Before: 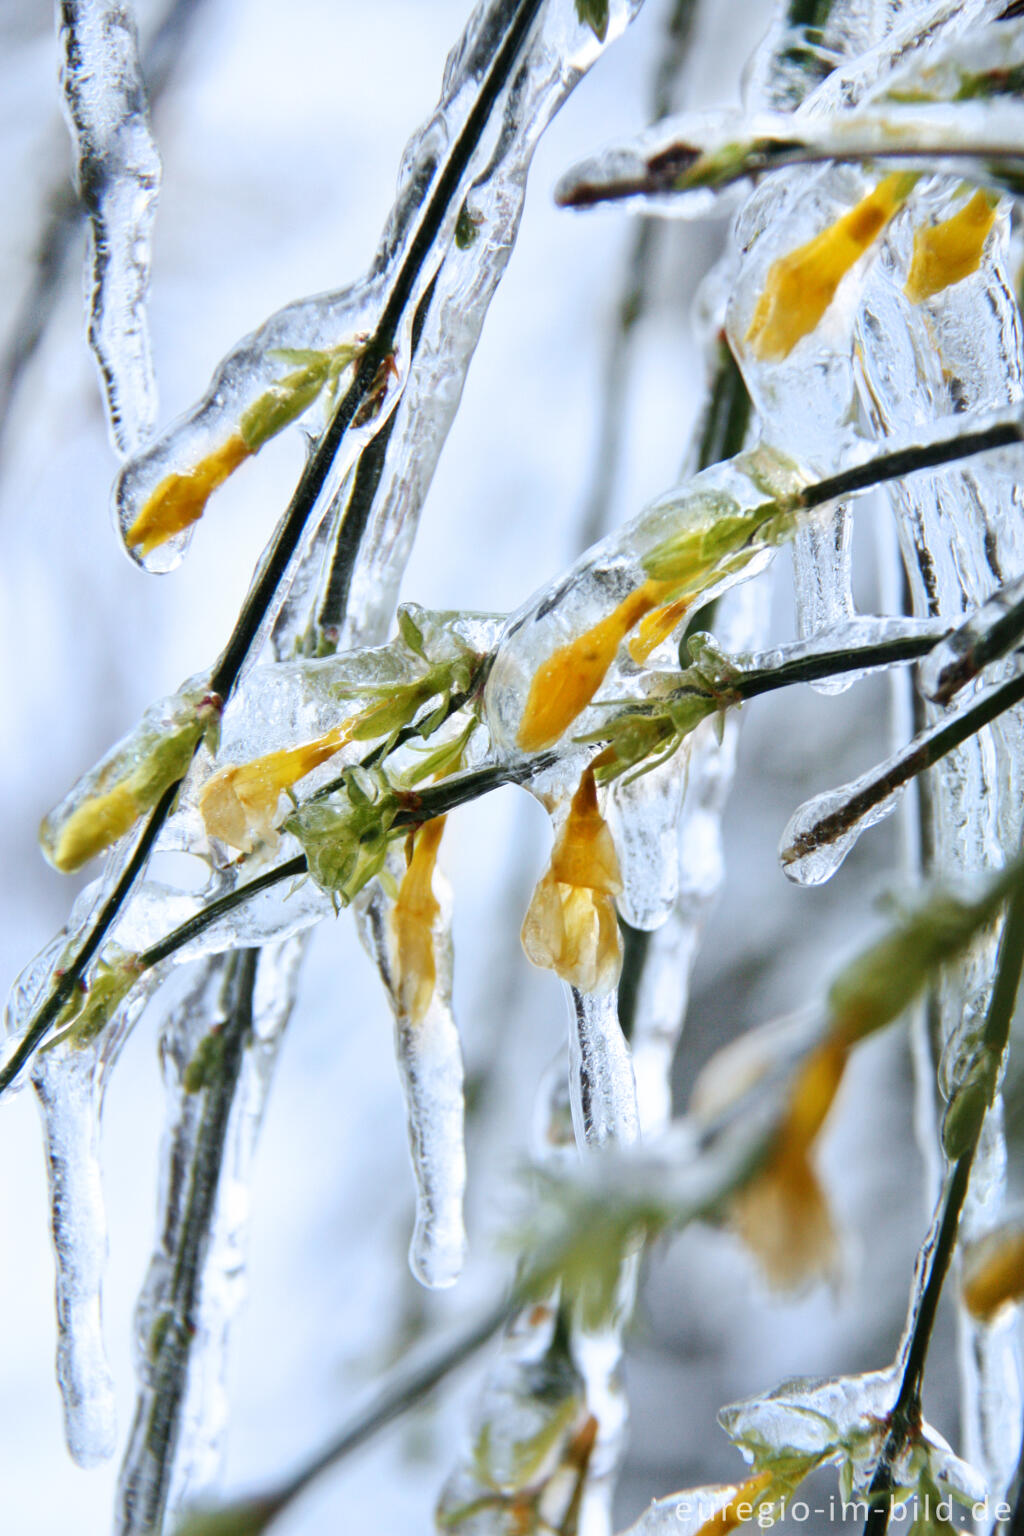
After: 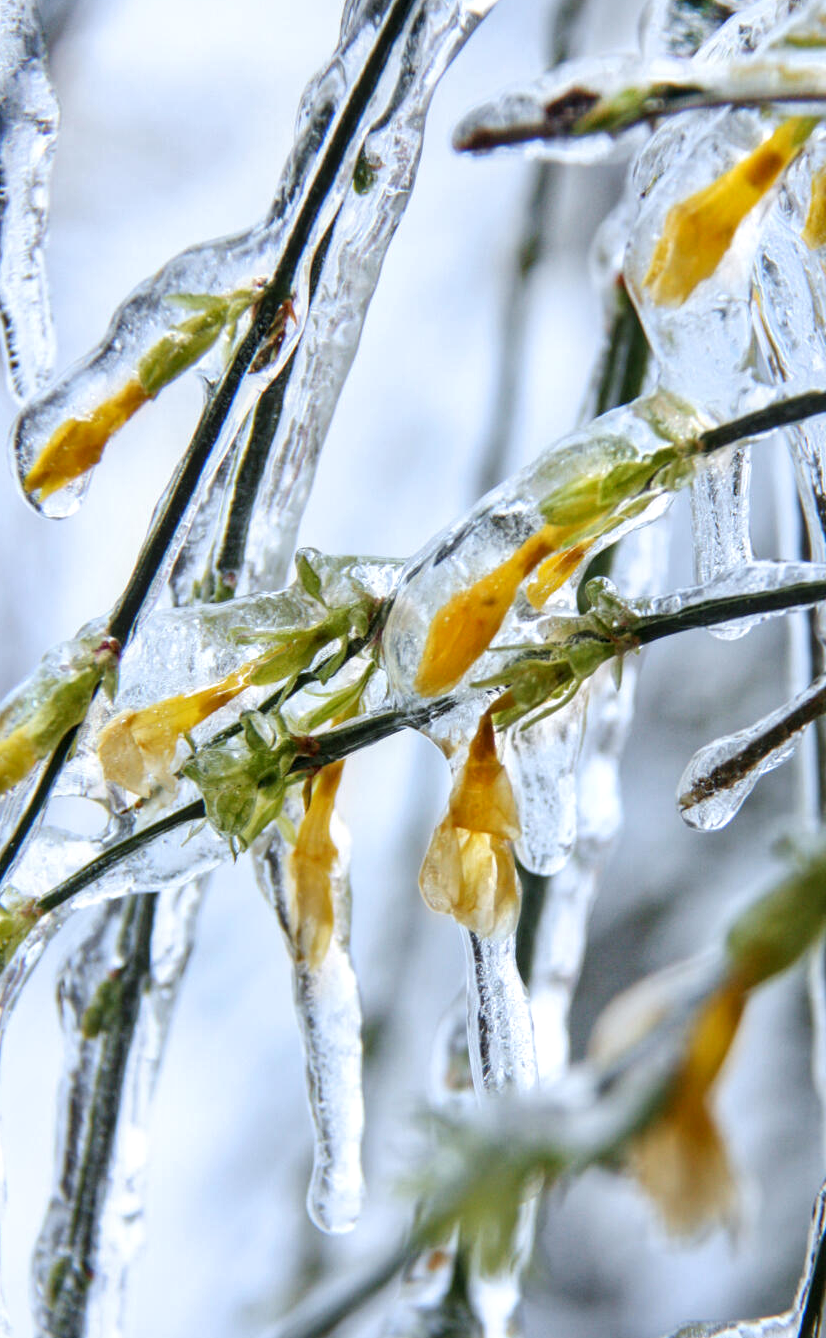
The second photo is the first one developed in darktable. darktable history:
crop: left 10%, top 3.589%, right 9.297%, bottom 9.297%
local contrast: on, module defaults
